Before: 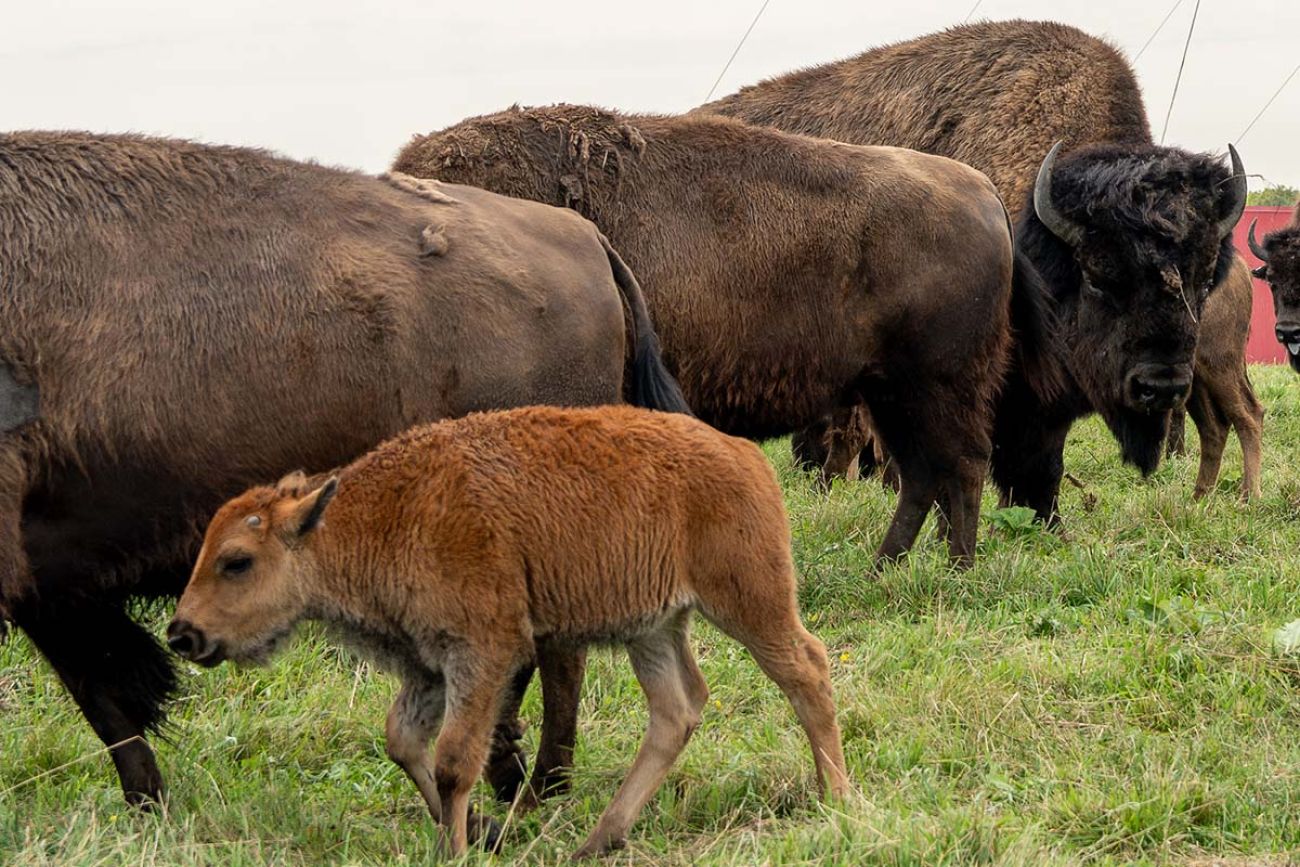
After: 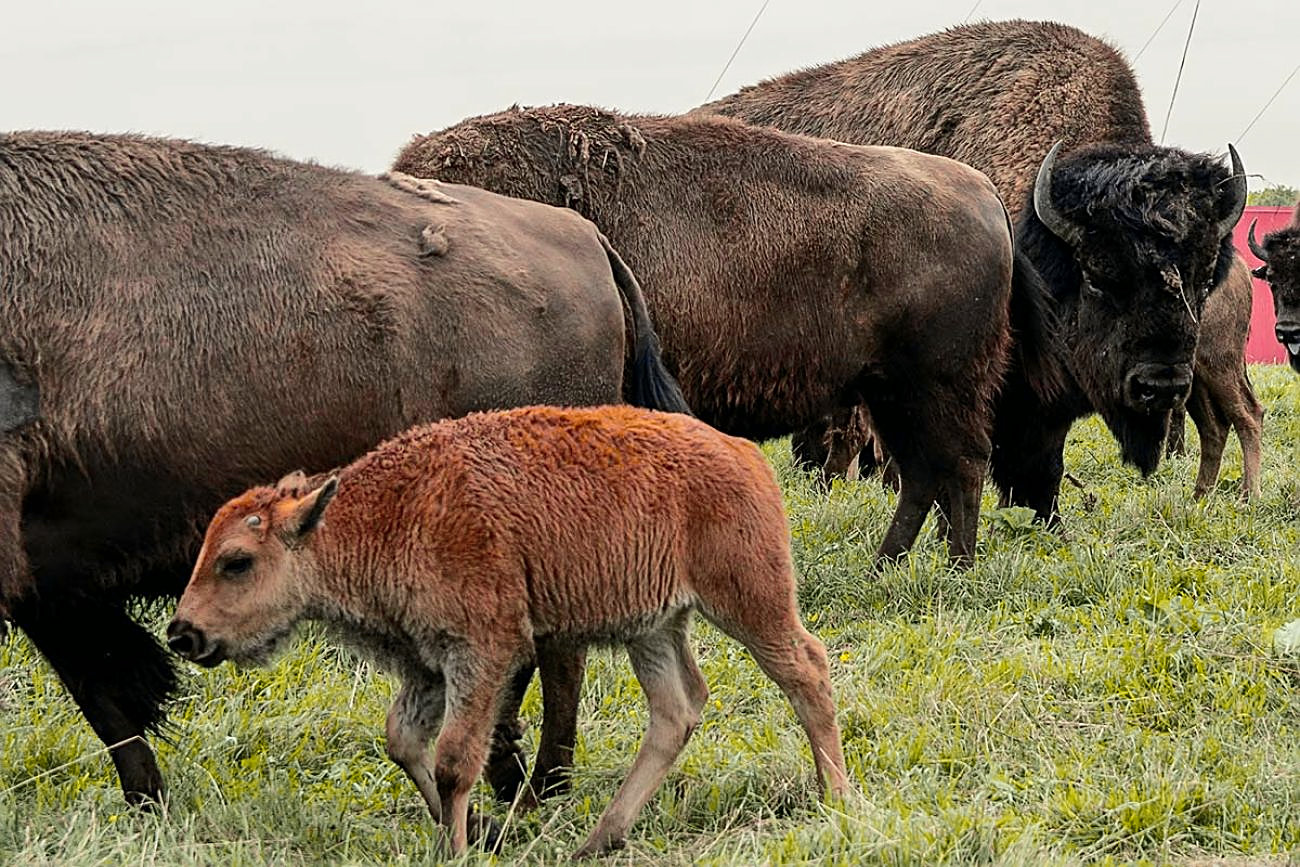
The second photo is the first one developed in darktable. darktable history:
tone curve: curves: ch0 [(0, 0) (0.23, 0.205) (0.486, 0.52) (0.822, 0.825) (0.994, 0.955)]; ch1 [(0, 0) (0.226, 0.261) (0.379, 0.442) (0.469, 0.472) (0.495, 0.495) (0.514, 0.504) (0.561, 0.568) (0.59, 0.612) (1, 1)]; ch2 [(0, 0) (0.269, 0.299) (0.459, 0.441) (0.498, 0.499) (0.523, 0.52) (0.586, 0.569) (0.635, 0.617) (0.659, 0.681) (0.718, 0.764) (1, 1)], color space Lab, independent channels, preserve colors none
tone equalizer: on, module defaults
shadows and highlights: shadows 30.86, highlights 0, soften with gaussian
sharpen: amount 0.75
